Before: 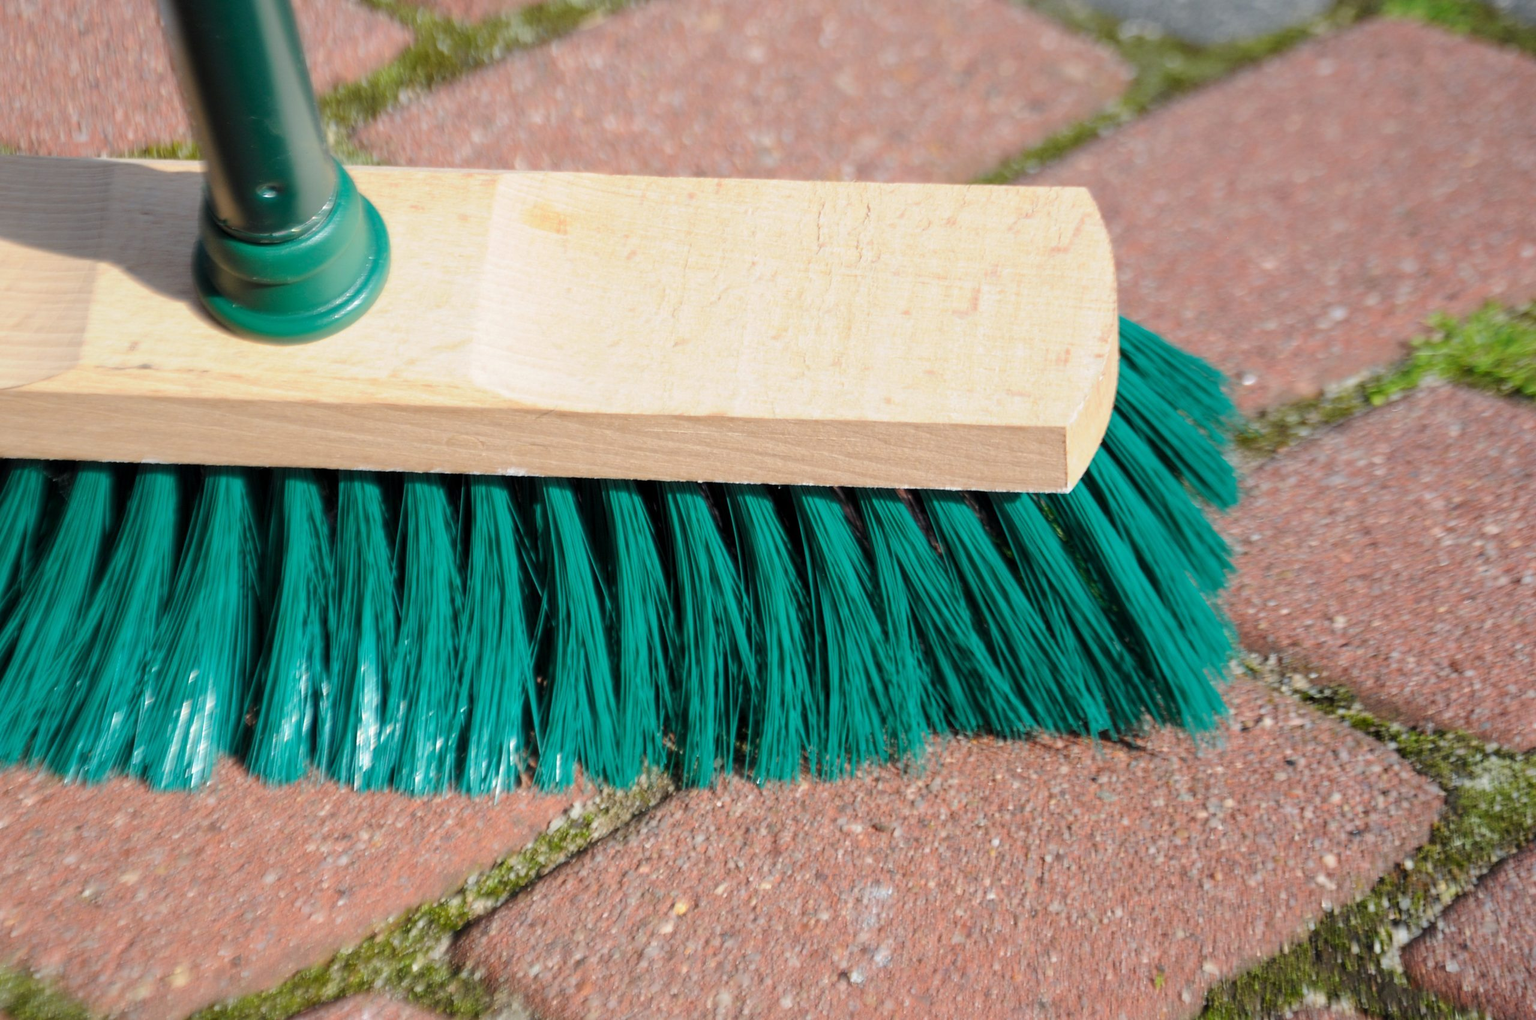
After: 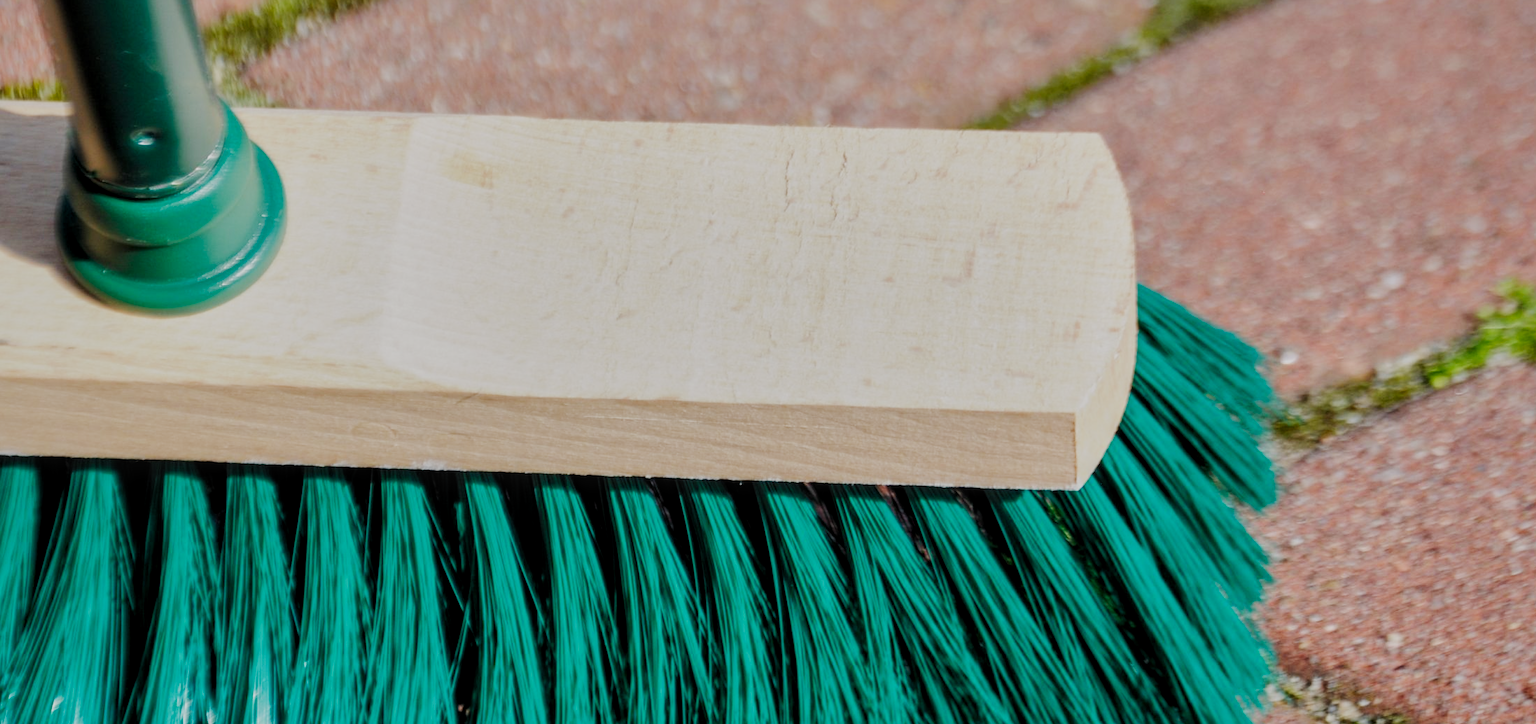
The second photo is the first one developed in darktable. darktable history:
filmic rgb: black relative exposure -7.5 EV, white relative exposure 5 EV, threshold 5.96 EV, hardness 3.32, contrast 1.299, preserve chrominance no, color science v5 (2021), contrast in shadows safe, contrast in highlights safe, enable highlight reconstruction true
shadows and highlights: highlights color adjustment 0.253%
local contrast: on, module defaults
crop and rotate: left 9.447%, top 7.266%, right 4.835%, bottom 31.807%
